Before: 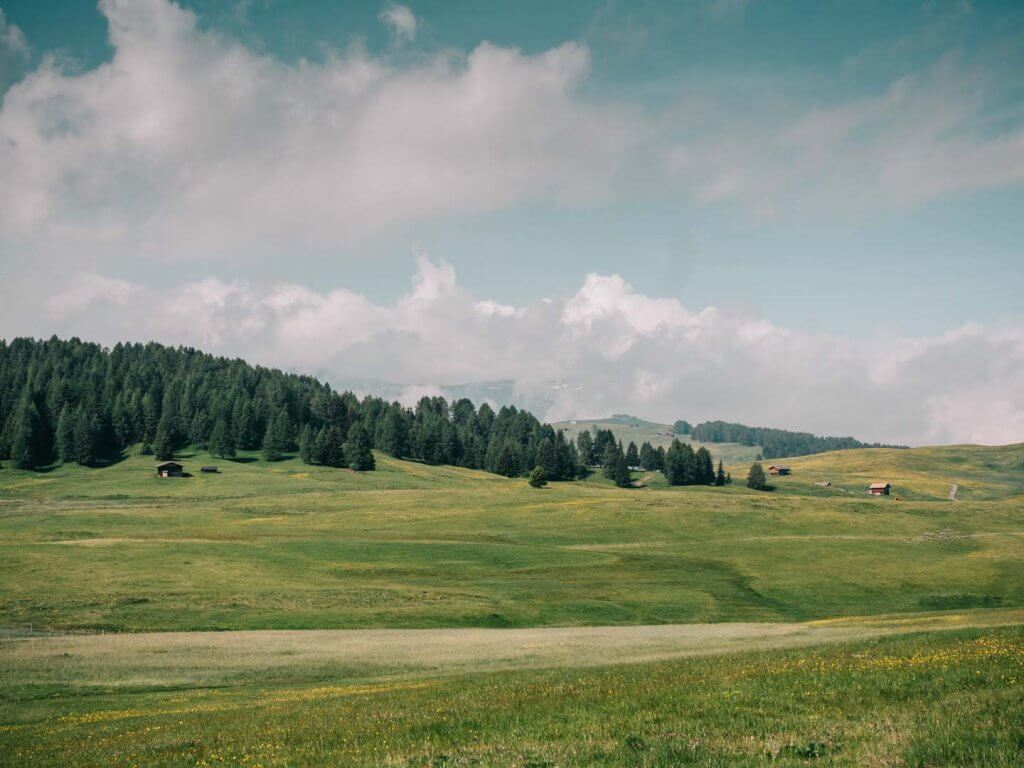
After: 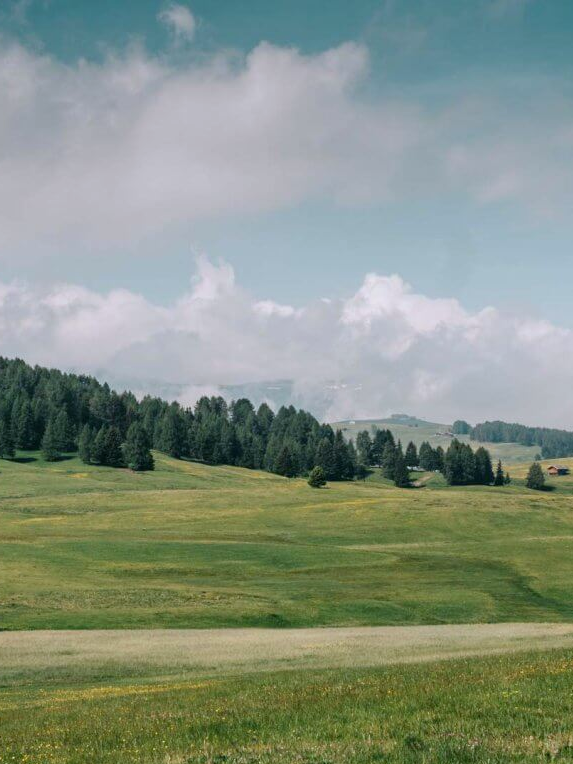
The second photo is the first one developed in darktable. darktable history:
white balance: red 0.976, blue 1.04
crop: left 21.674%, right 22.086%
